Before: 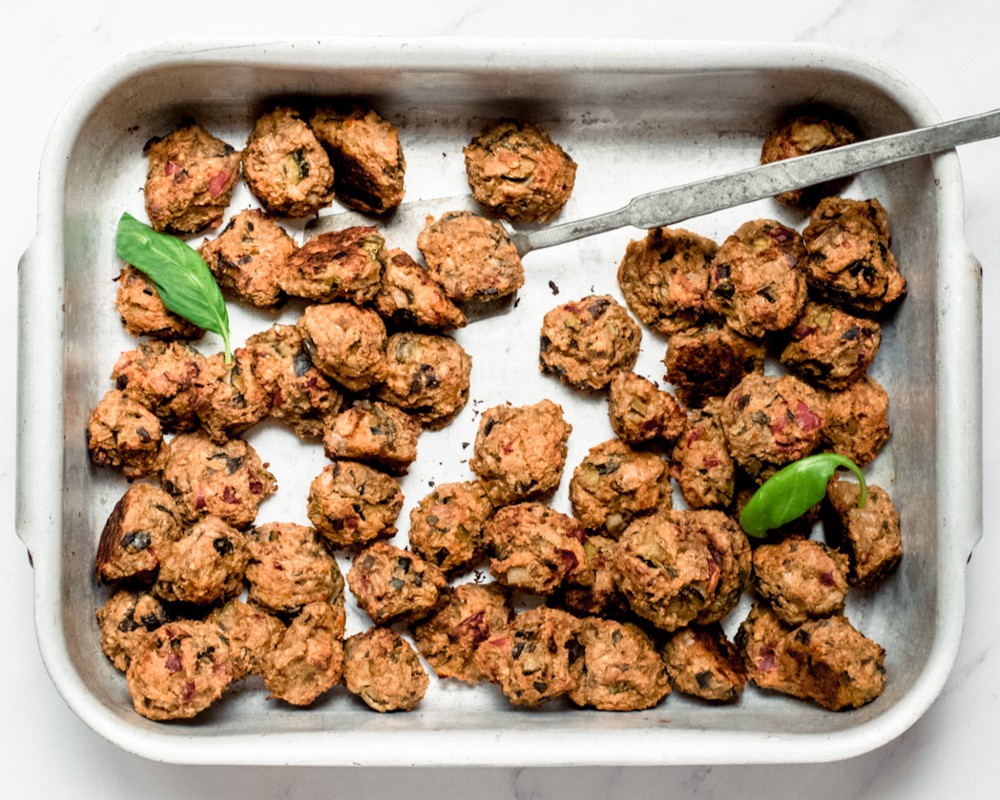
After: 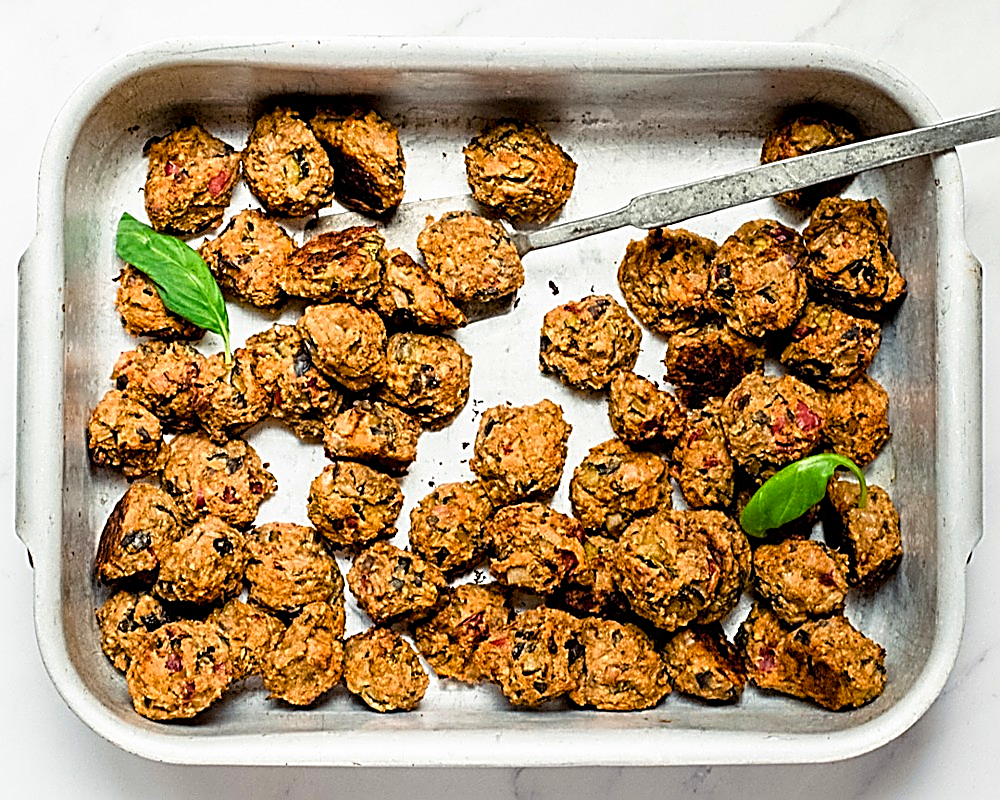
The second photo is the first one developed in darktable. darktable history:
color balance rgb: perceptual saturation grading › global saturation 30%, global vibrance 10%
sharpen: amount 2
